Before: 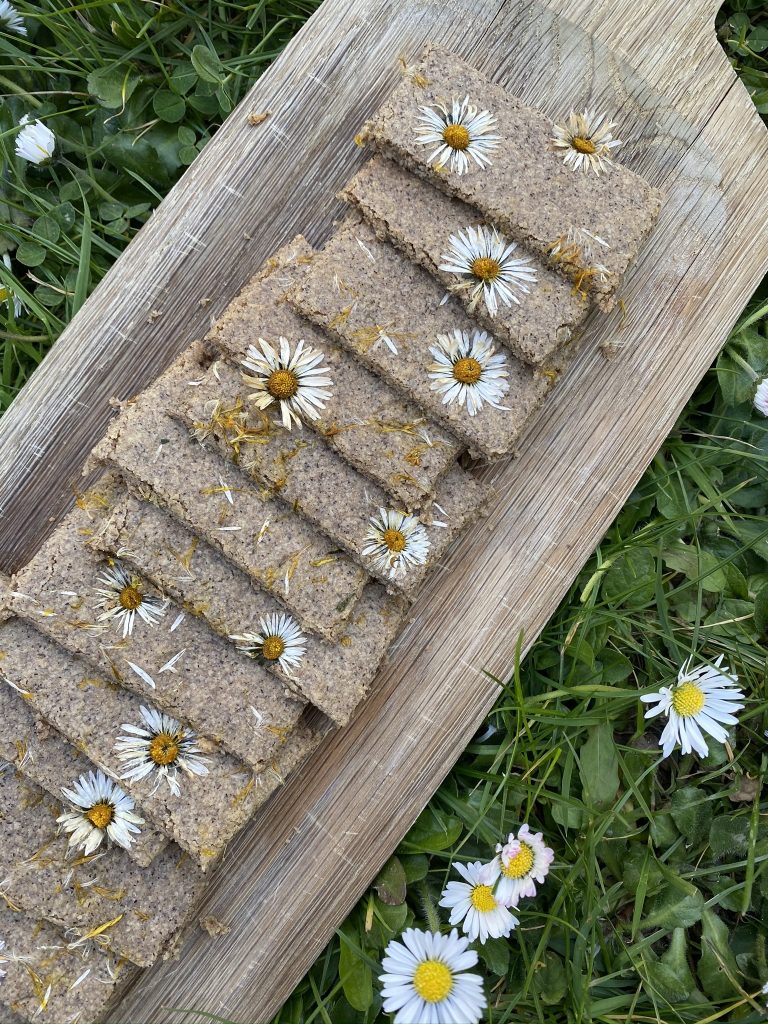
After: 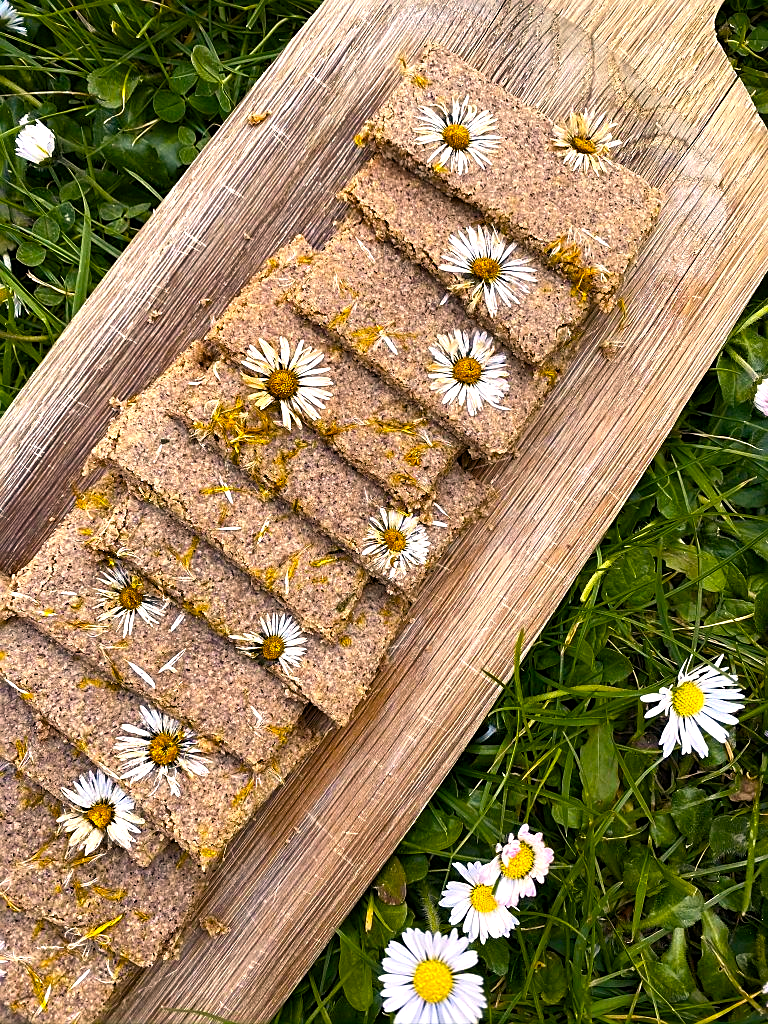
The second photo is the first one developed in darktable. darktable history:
sharpen: on, module defaults
color balance rgb: linear chroma grading › global chroma 9%, perceptual saturation grading › global saturation 36%, perceptual saturation grading › shadows 35%, perceptual brilliance grading › global brilliance 15%, perceptual brilliance grading › shadows -35%, global vibrance 15%
white balance: red 1.127, blue 0.943
